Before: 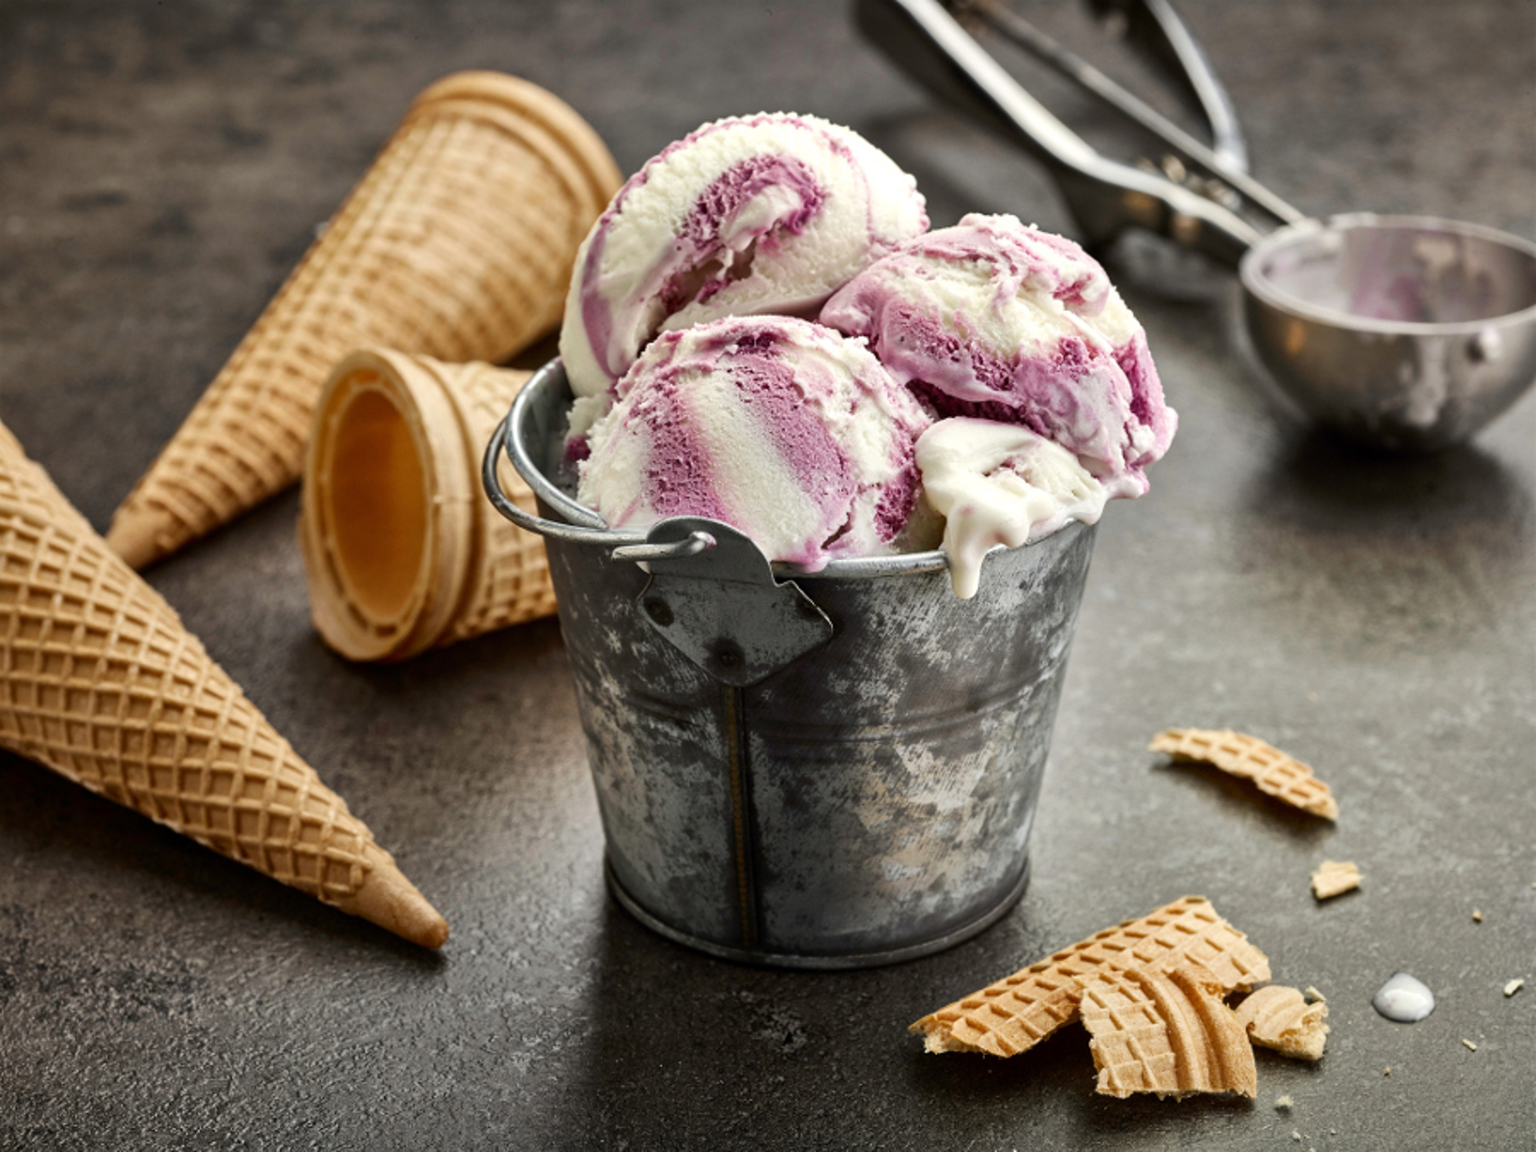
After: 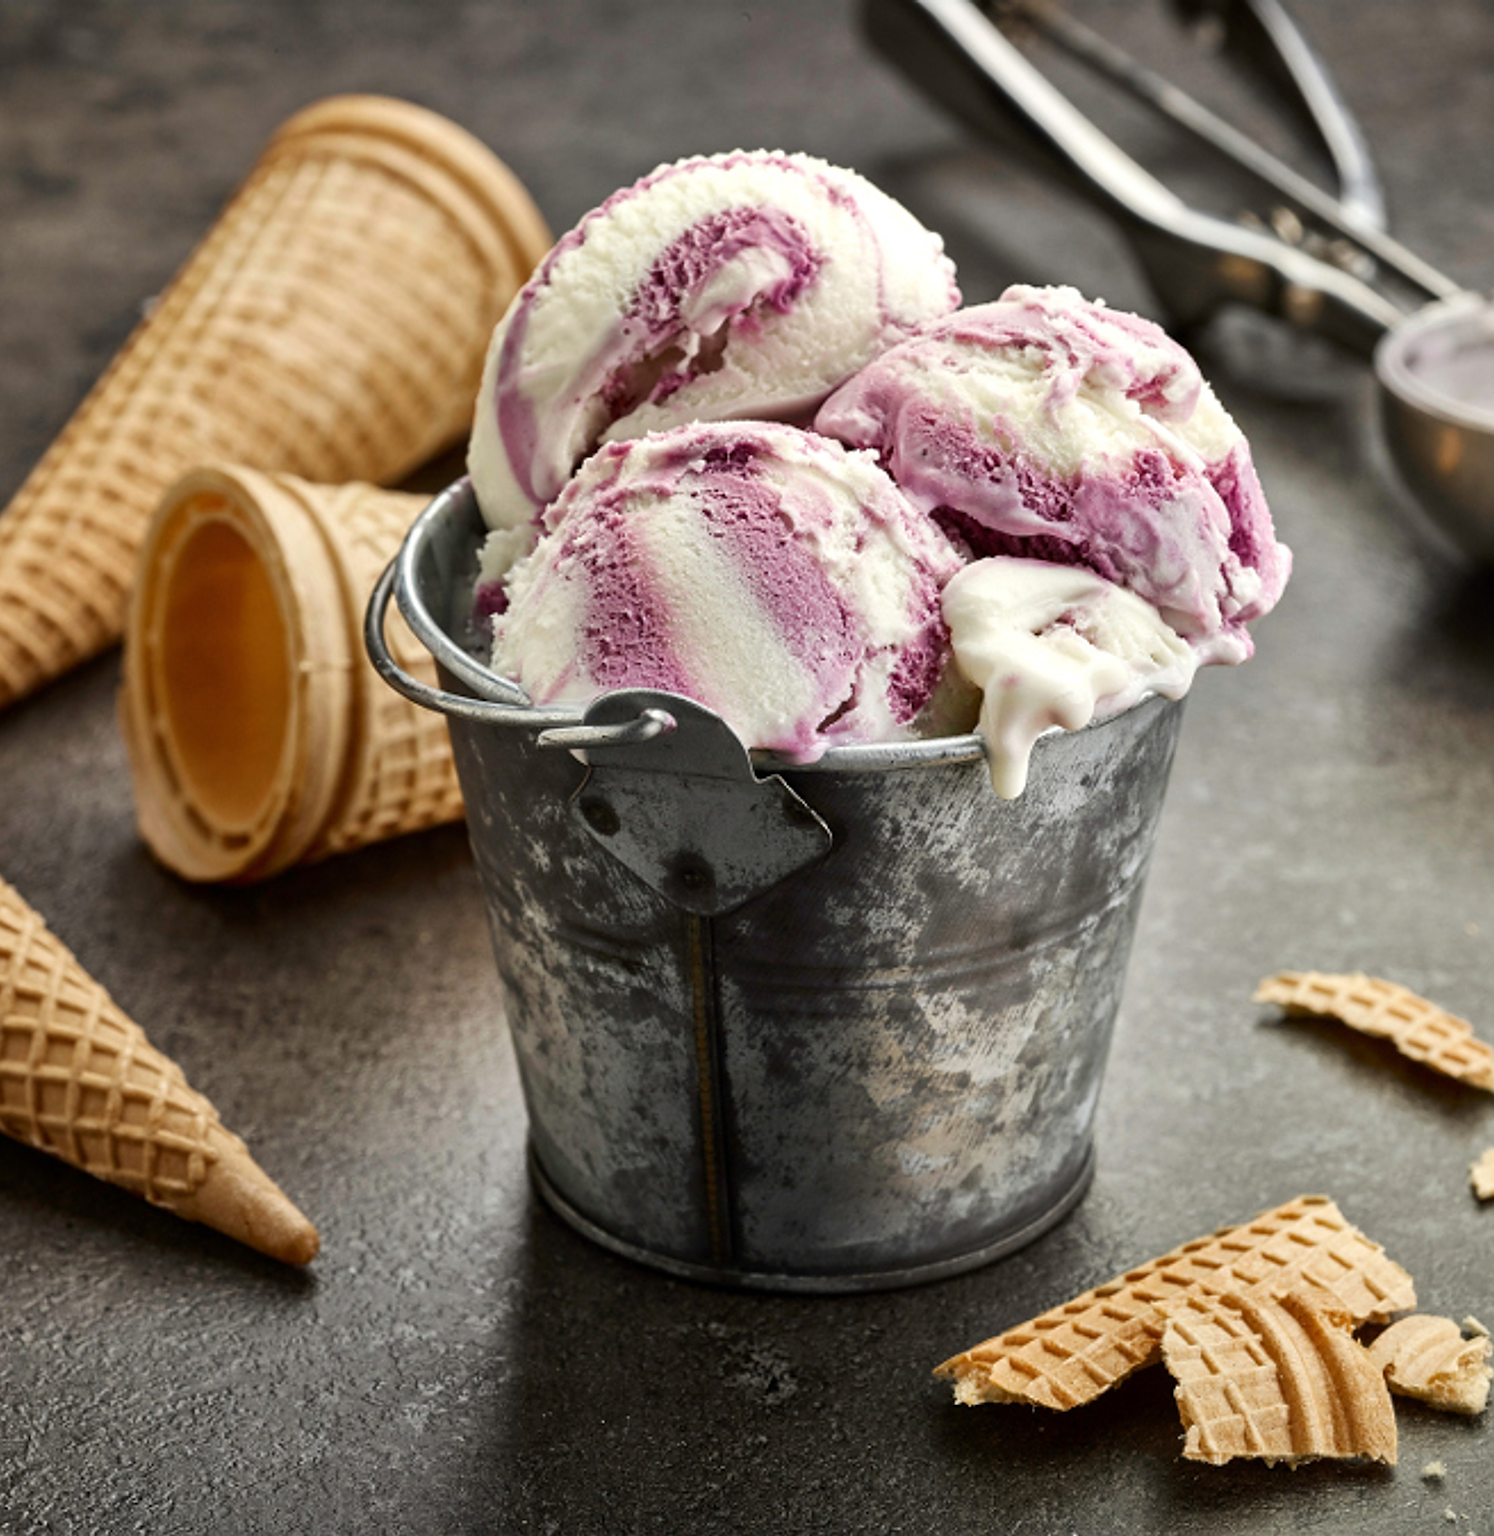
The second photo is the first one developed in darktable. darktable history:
sharpen: on, module defaults
crop: left 13.643%, top 0%, right 13.39%
